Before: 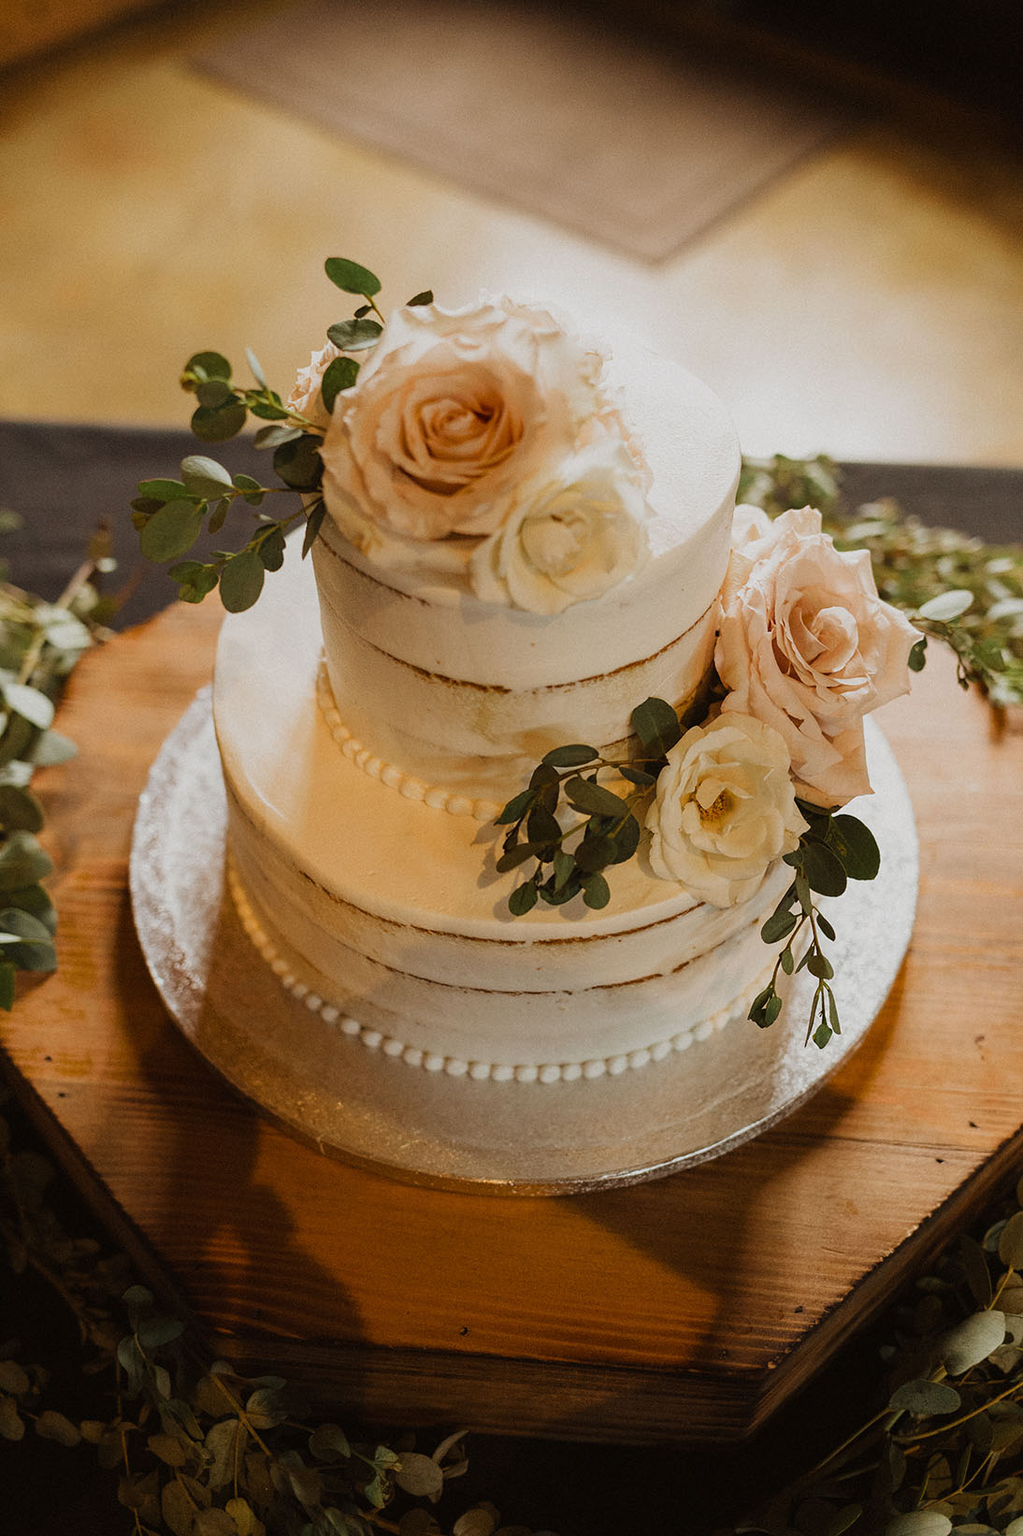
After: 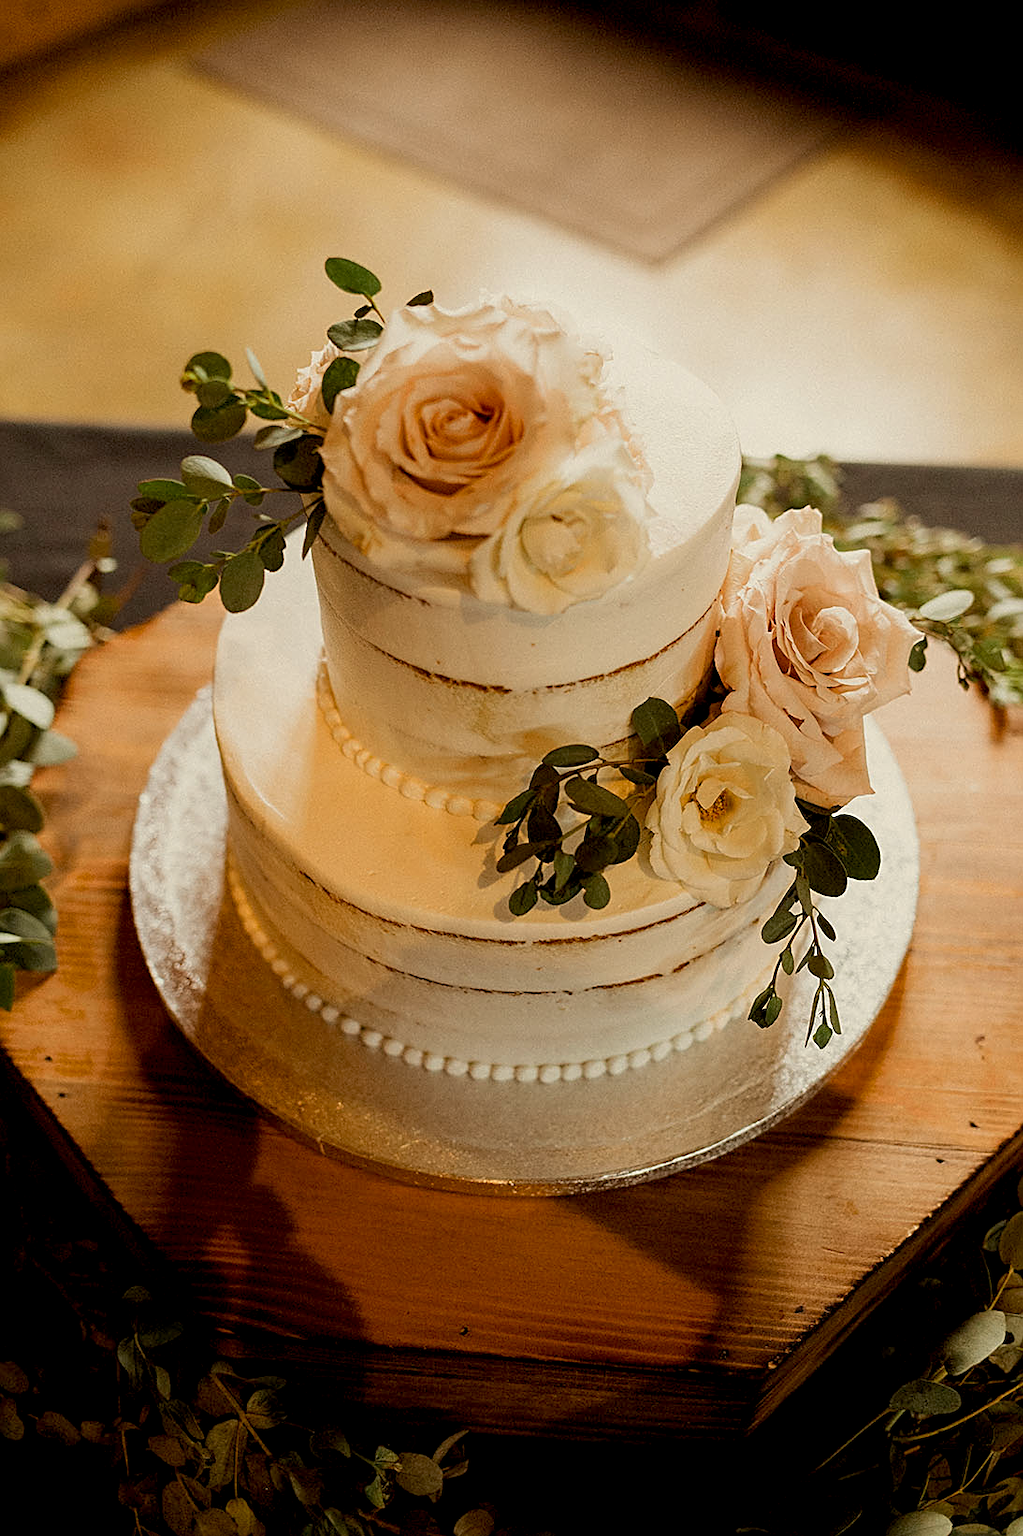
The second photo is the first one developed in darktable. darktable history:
sharpen: on, module defaults
exposure: black level correction 0.009, exposure 0.119 EV, compensate highlight preservation false
color balance: contrast fulcrum 17.78%
white balance: red 1.029, blue 0.92
